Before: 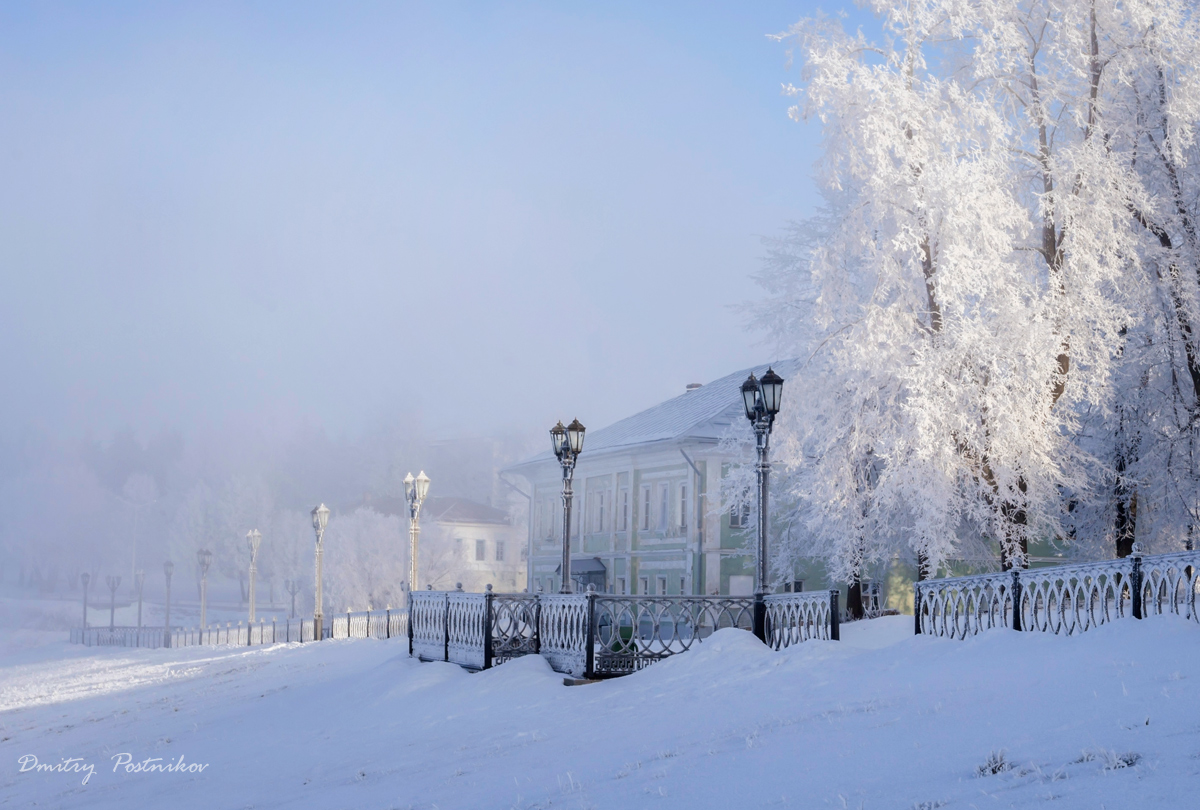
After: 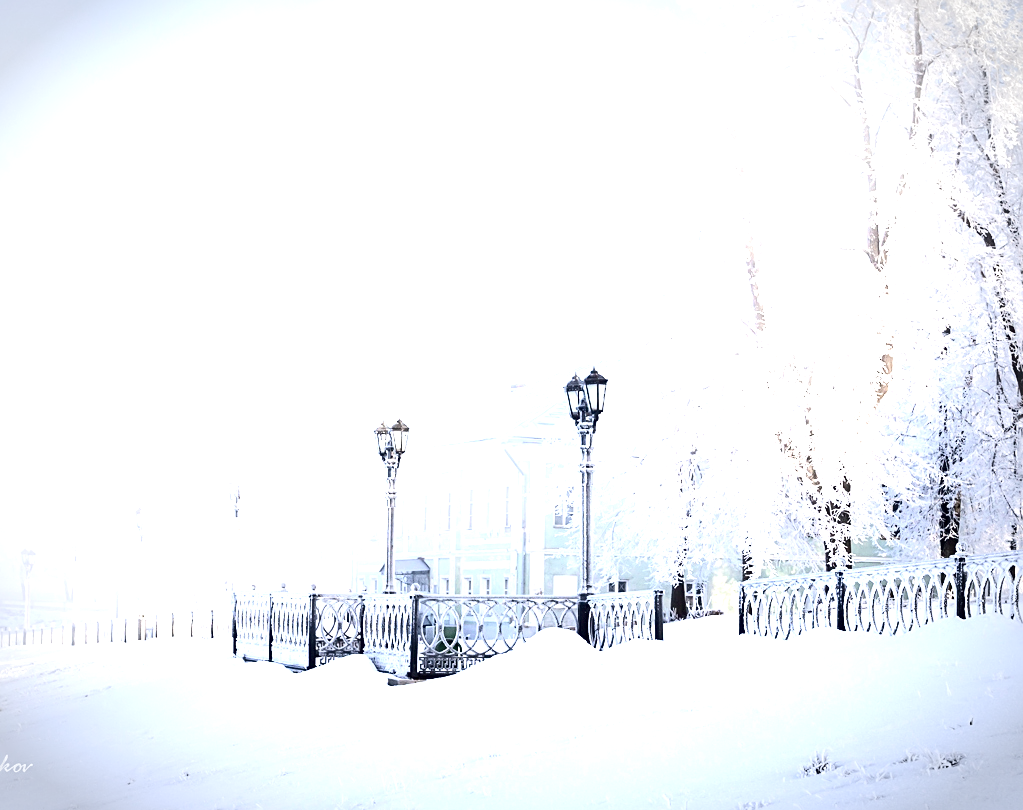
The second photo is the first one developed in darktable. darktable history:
crop and rotate: left 14.743%
vignetting: brightness -0.575, automatic ratio true
exposure: exposure 2.204 EV, compensate highlight preservation false
sharpen: on, module defaults
contrast brightness saturation: contrast 0.248, saturation -0.32
